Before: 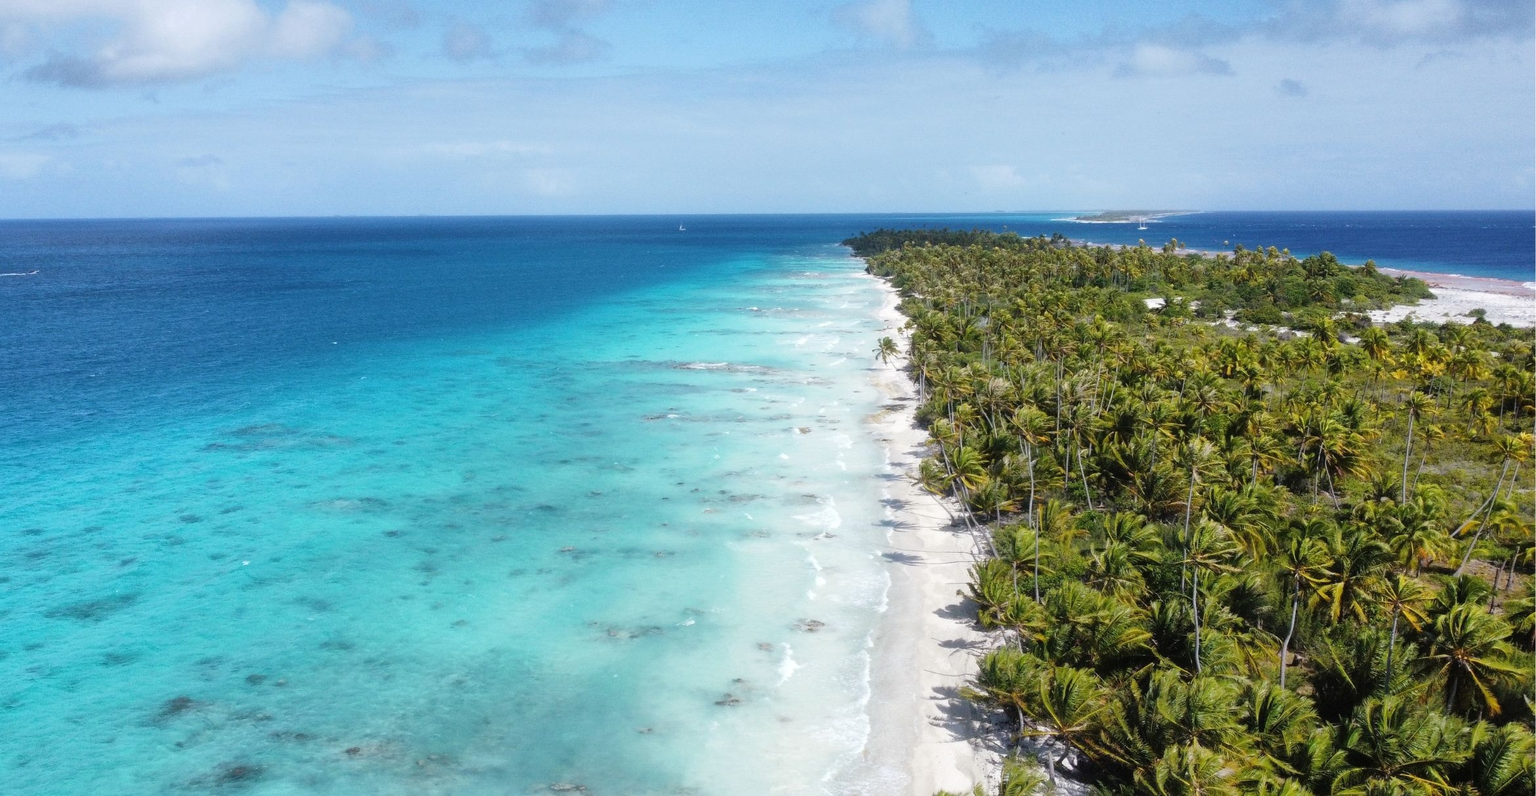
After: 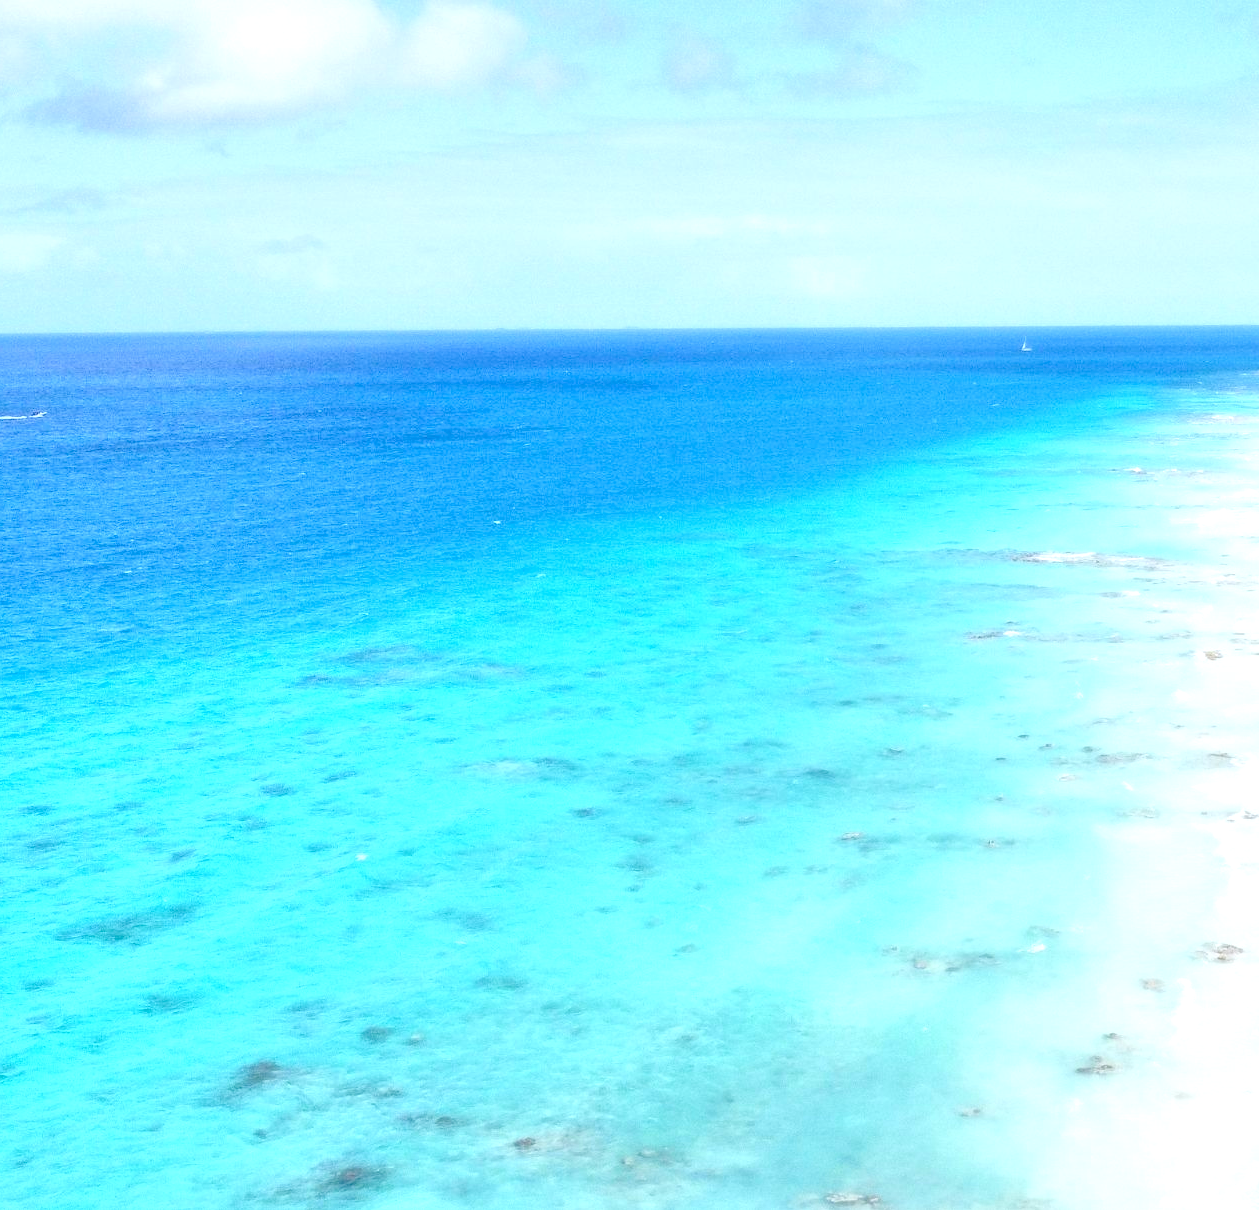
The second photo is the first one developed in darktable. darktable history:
exposure: black level correction 0.011, exposure 1.088 EV, compensate exposure bias true, compensate highlight preservation false
tone equalizer: -8 EV -0.002 EV, -7 EV 0.005 EV, -6 EV -0.009 EV, -5 EV 0.011 EV, -4 EV -0.012 EV, -3 EV 0.007 EV, -2 EV -0.062 EV, -1 EV -0.293 EV, +0 EV -0.582 EV, smoothing diameter 2%, edges refinement/feathering 20, mask exposure compensation -1.57 EV, filter diffusion 5
rgb levels: levels [[0.027, 0.429, 0.996], [0, 0.5, 1], [0, 0.5, 1]]
crop: left 0.587%, right 45.588%, bottom 0.086%
